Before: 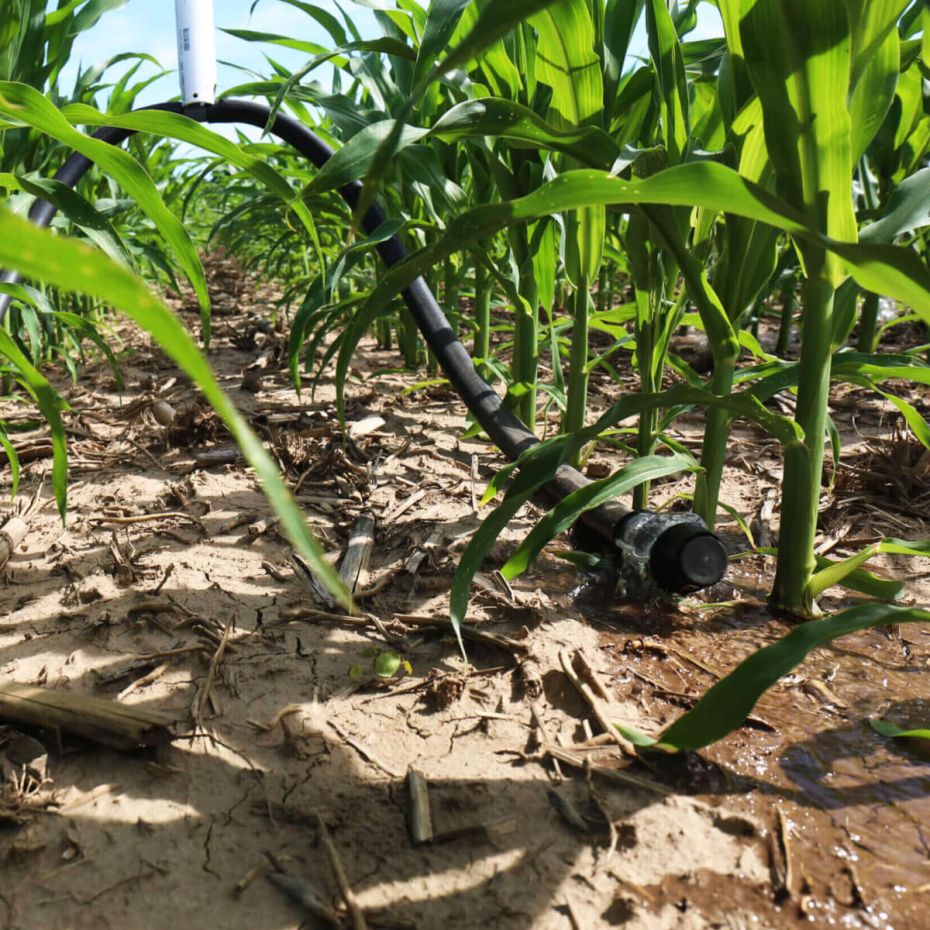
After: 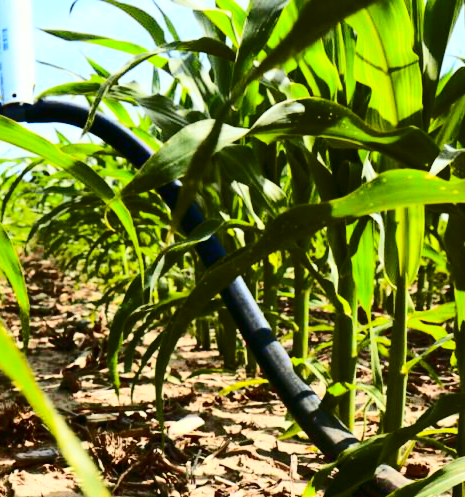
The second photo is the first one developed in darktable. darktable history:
crop: left 19.556%, right 30.401%, bottom 46.458%
tone curve: curves: ch0 [(0, 0) (0.21, 0.21) (0.43, 0.586) (0.65, 0.793) (1, 1)]; ch1 [(0, 0) (0.382, 0.447) (0.492, 0.484) (0.544, 0.547) (0.583, 0.578) (0.599, 0.595) (0.67, 0.673) (1, 1)]; ch2 [(0, 0) (0.411, 0.382) (0.492, 0.5) (0.531, 0.534) (0.56, 0.573) (0.599, 0.602) (0.696, 0.693) (1, 1)], color space Lab, independent channels, preserve colors none
contrast brightness saturation: contrast 0.26, brightness 0.02, saturation 0.87
